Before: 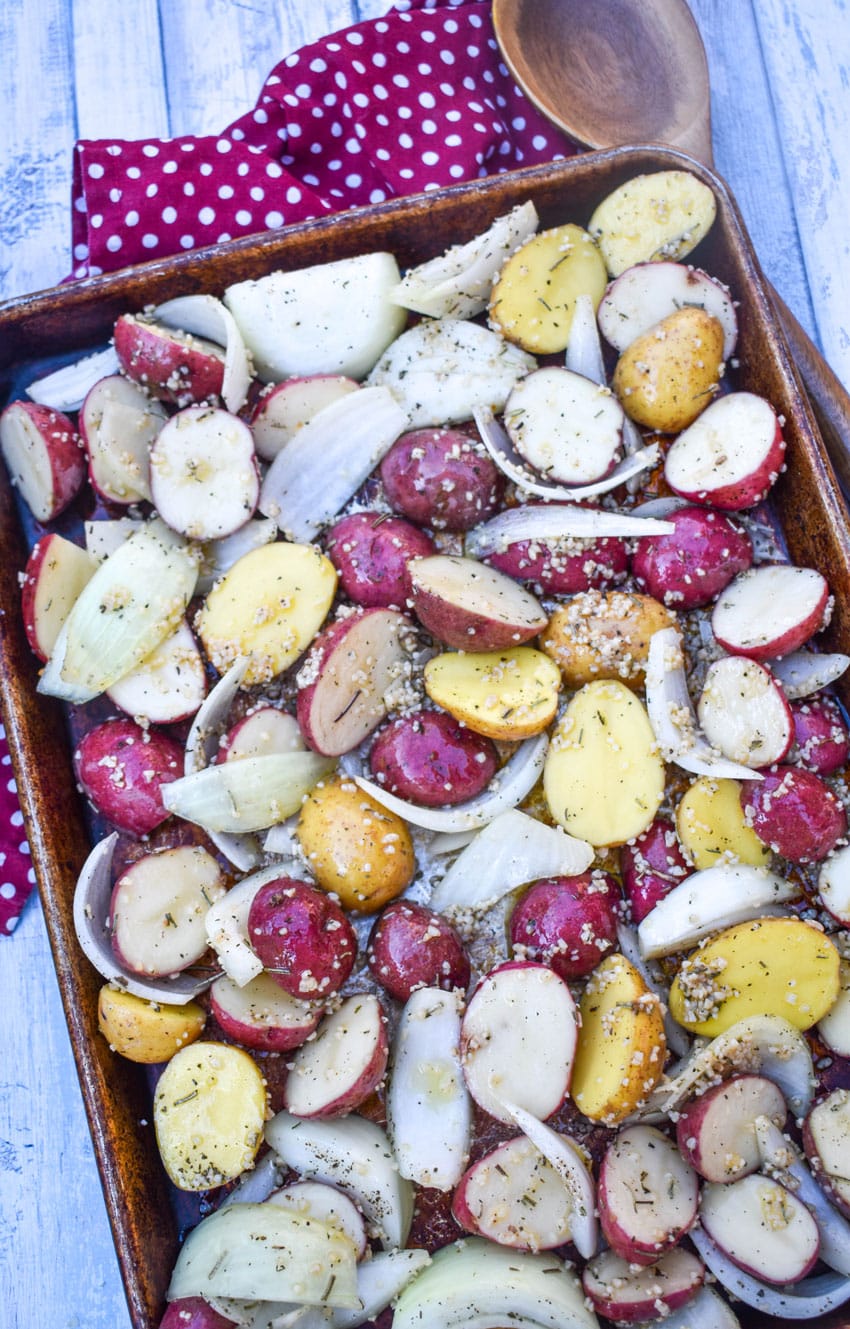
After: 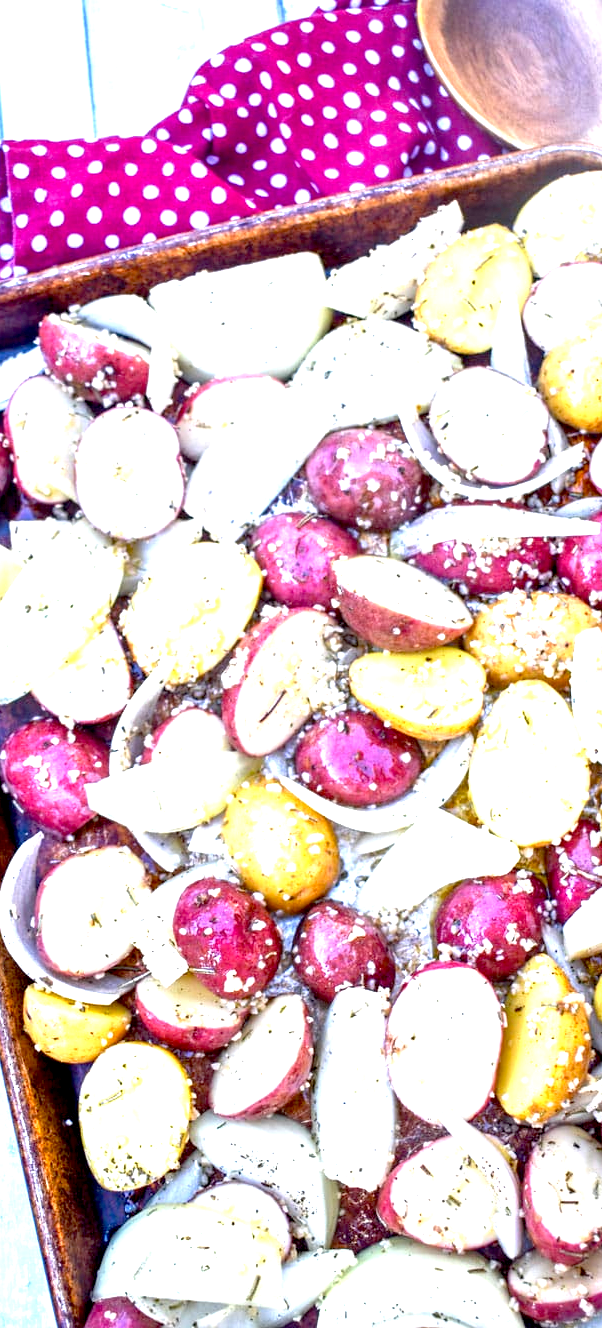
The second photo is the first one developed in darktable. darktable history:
crop and rotate: left 8.953%, right 20.214%
exposure: black level correction 0.009, exposure 1.433 EV, compensate exposure bias true, compensate highlight preservation false
